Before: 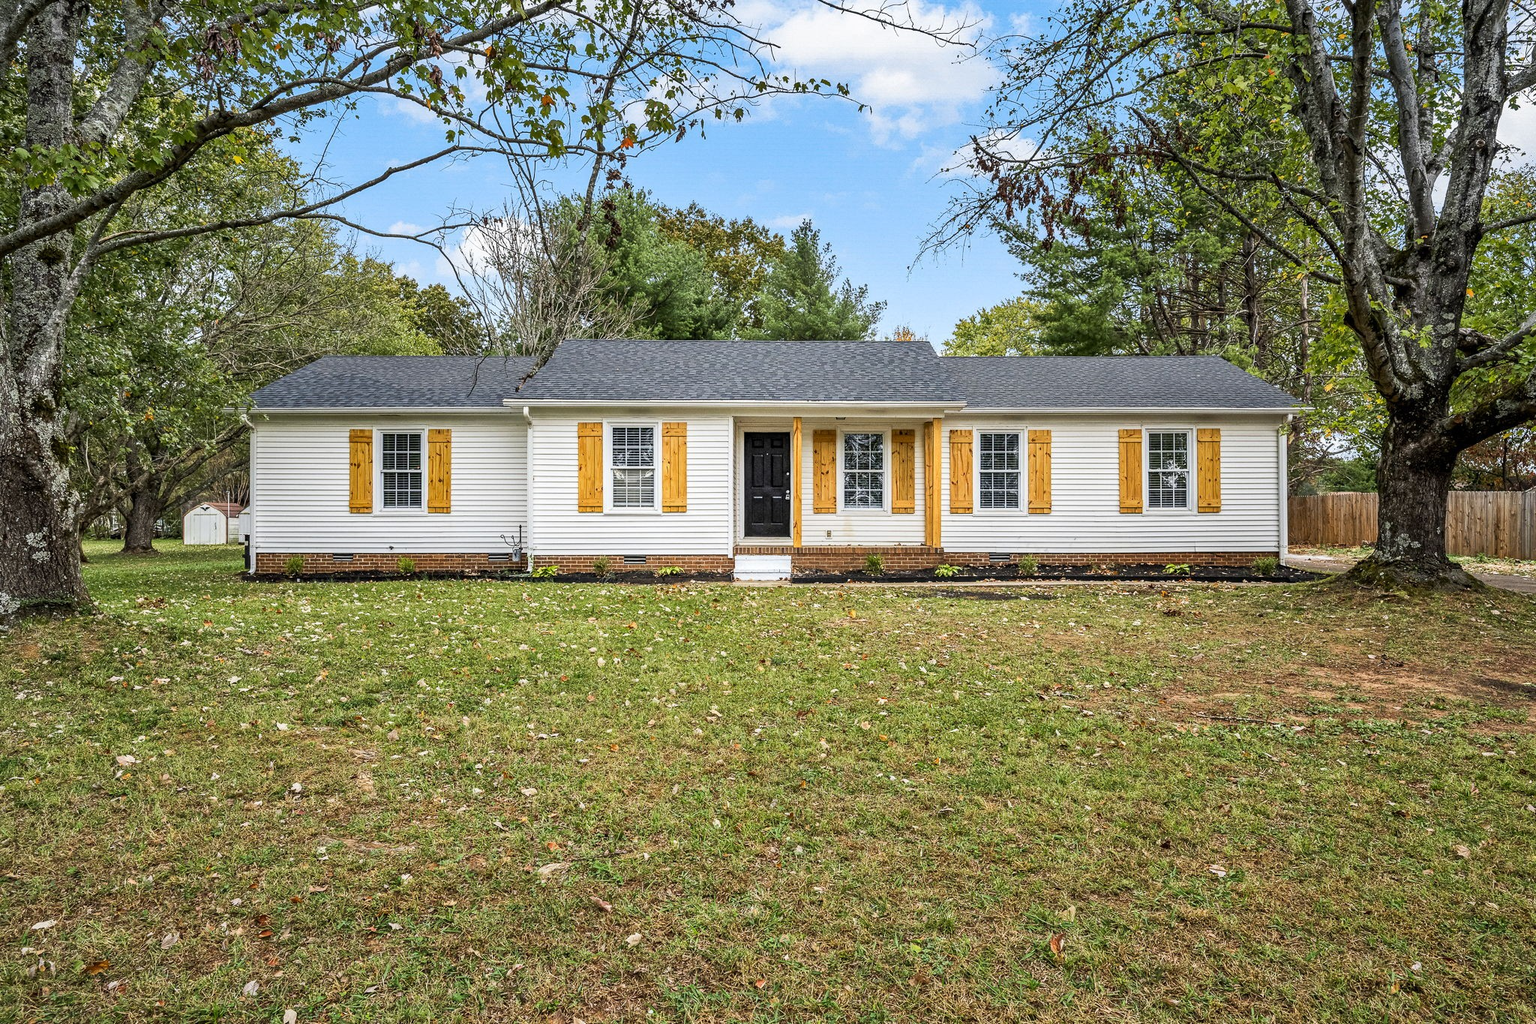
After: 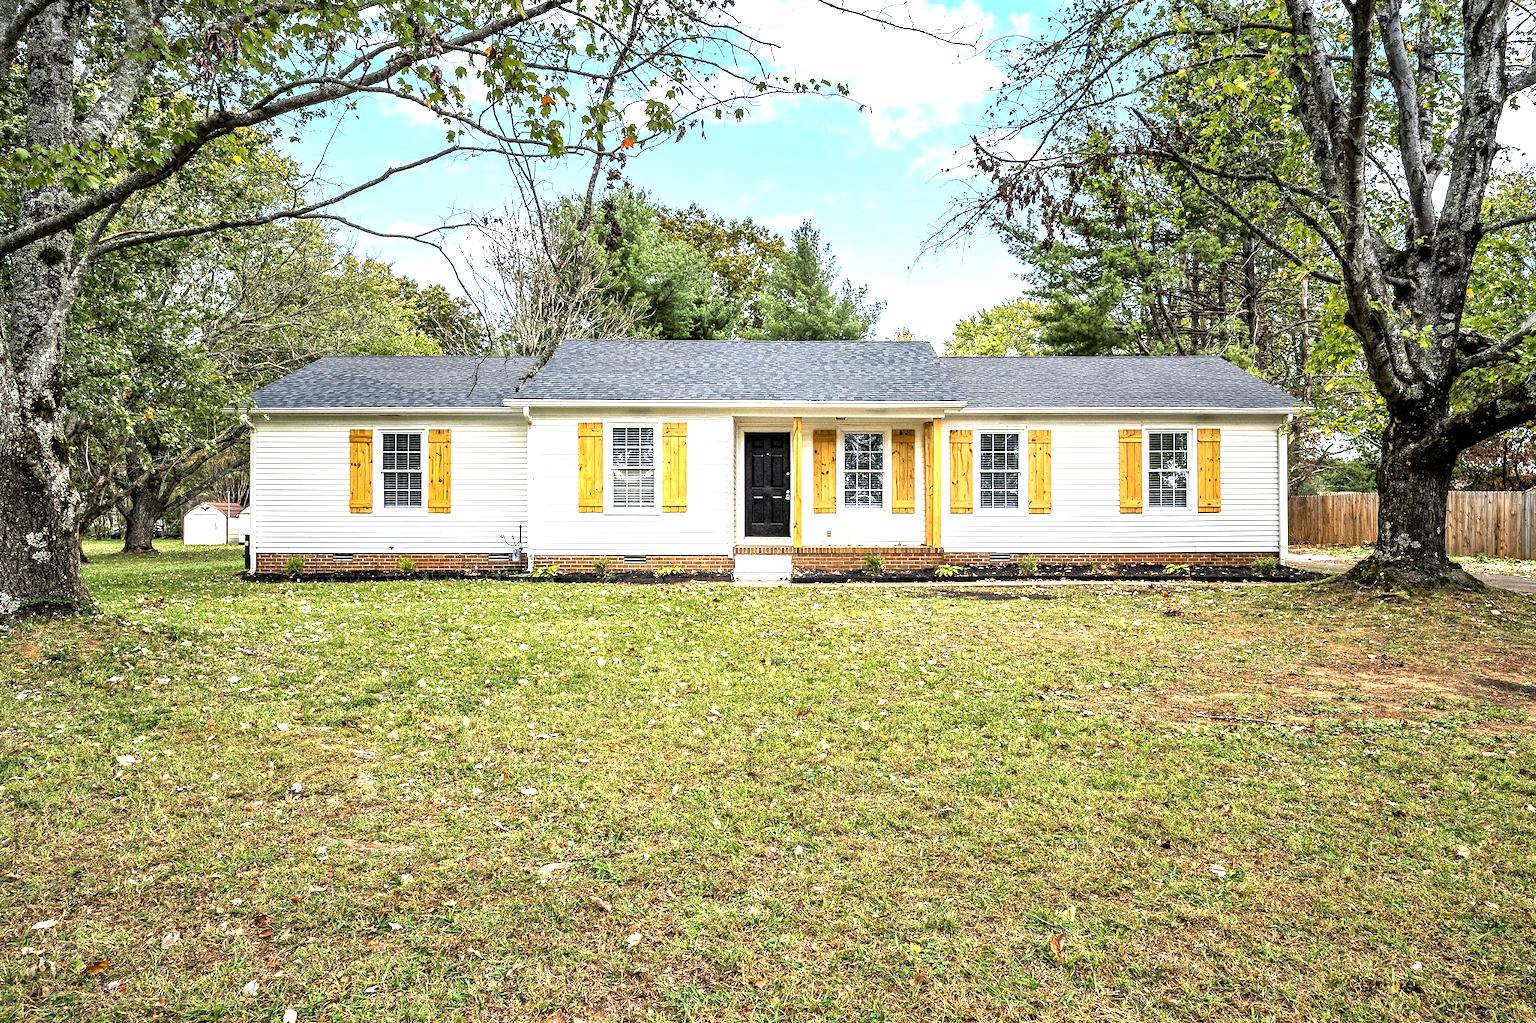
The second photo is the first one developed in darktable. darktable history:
tone equalizer: -8 EV -1.05 EV, -7 EV -1.02 EV, -6 EV -0.893 EV, -5 EV -0.565 EV, -3 EV 0.608 EV, -2 EV 0.843 EV, -1 EV 0.988 EV, +0 EV 1.06 EV
